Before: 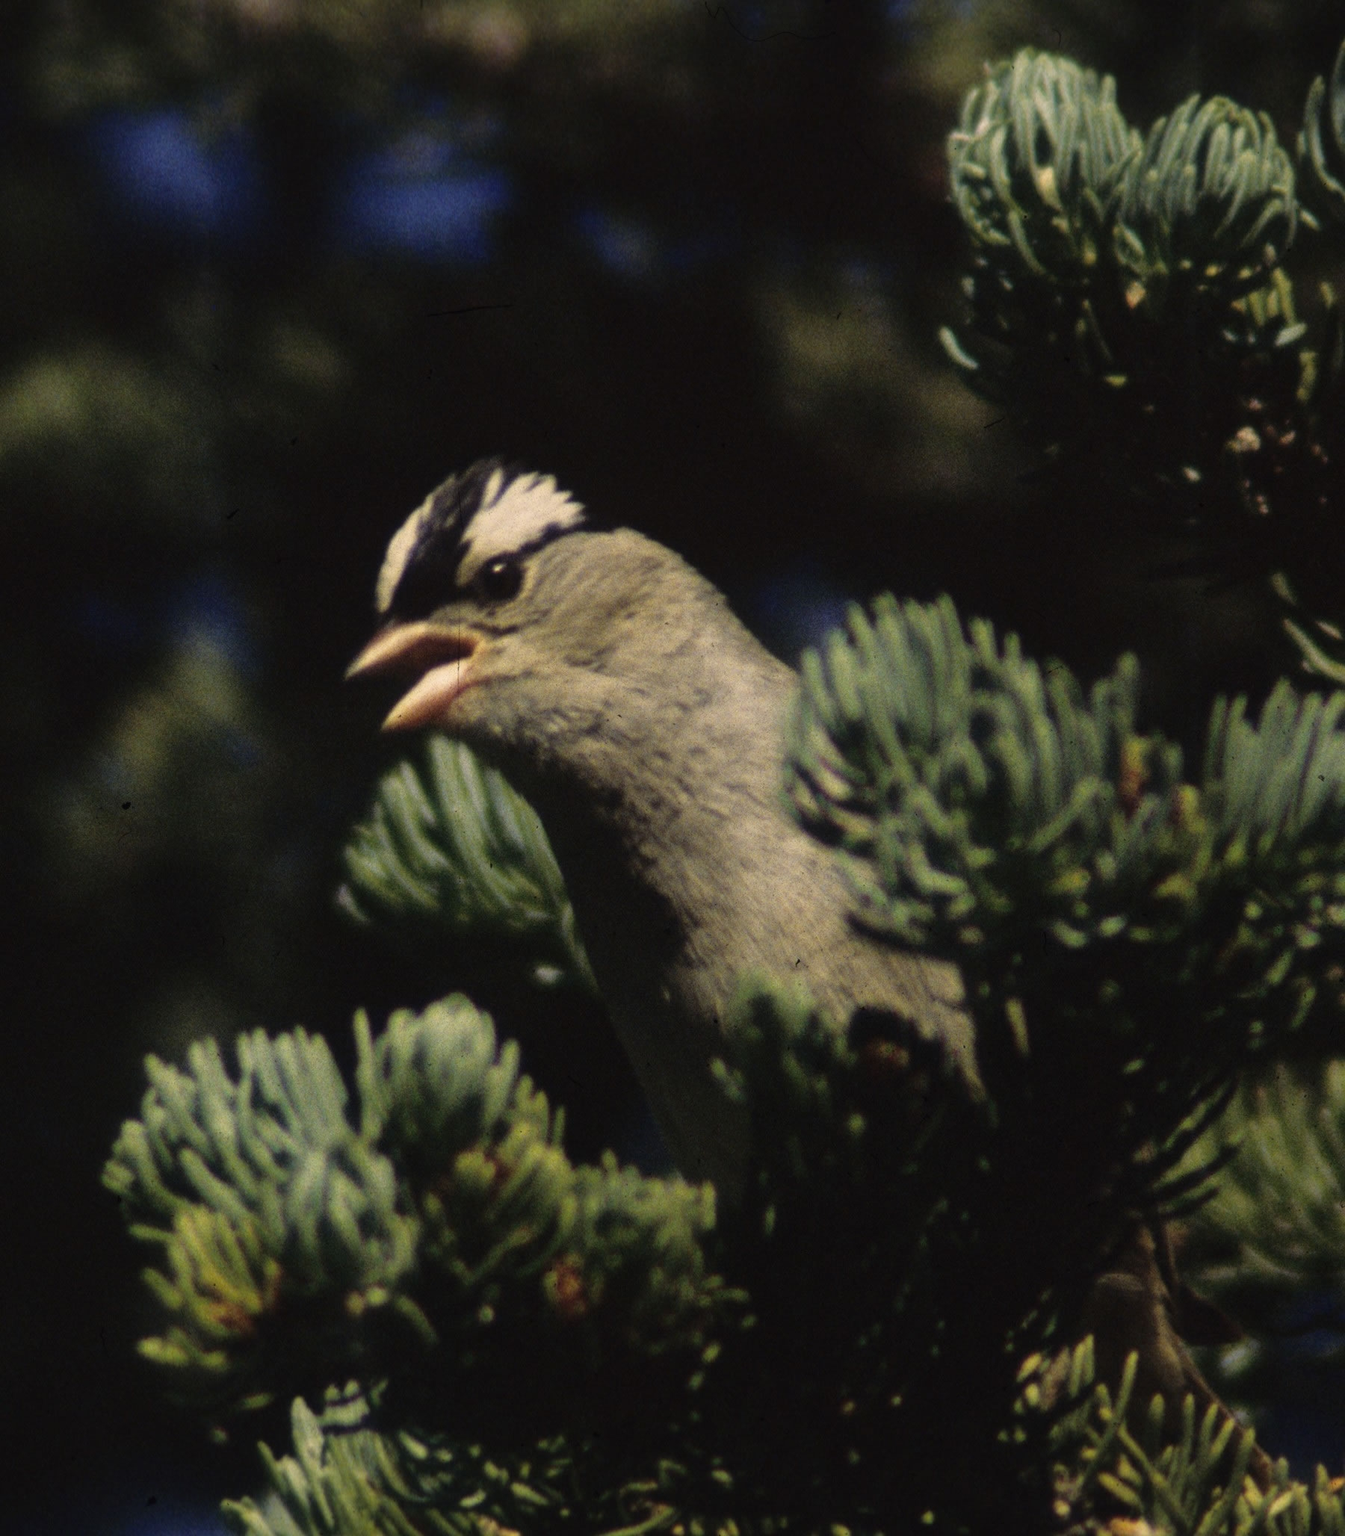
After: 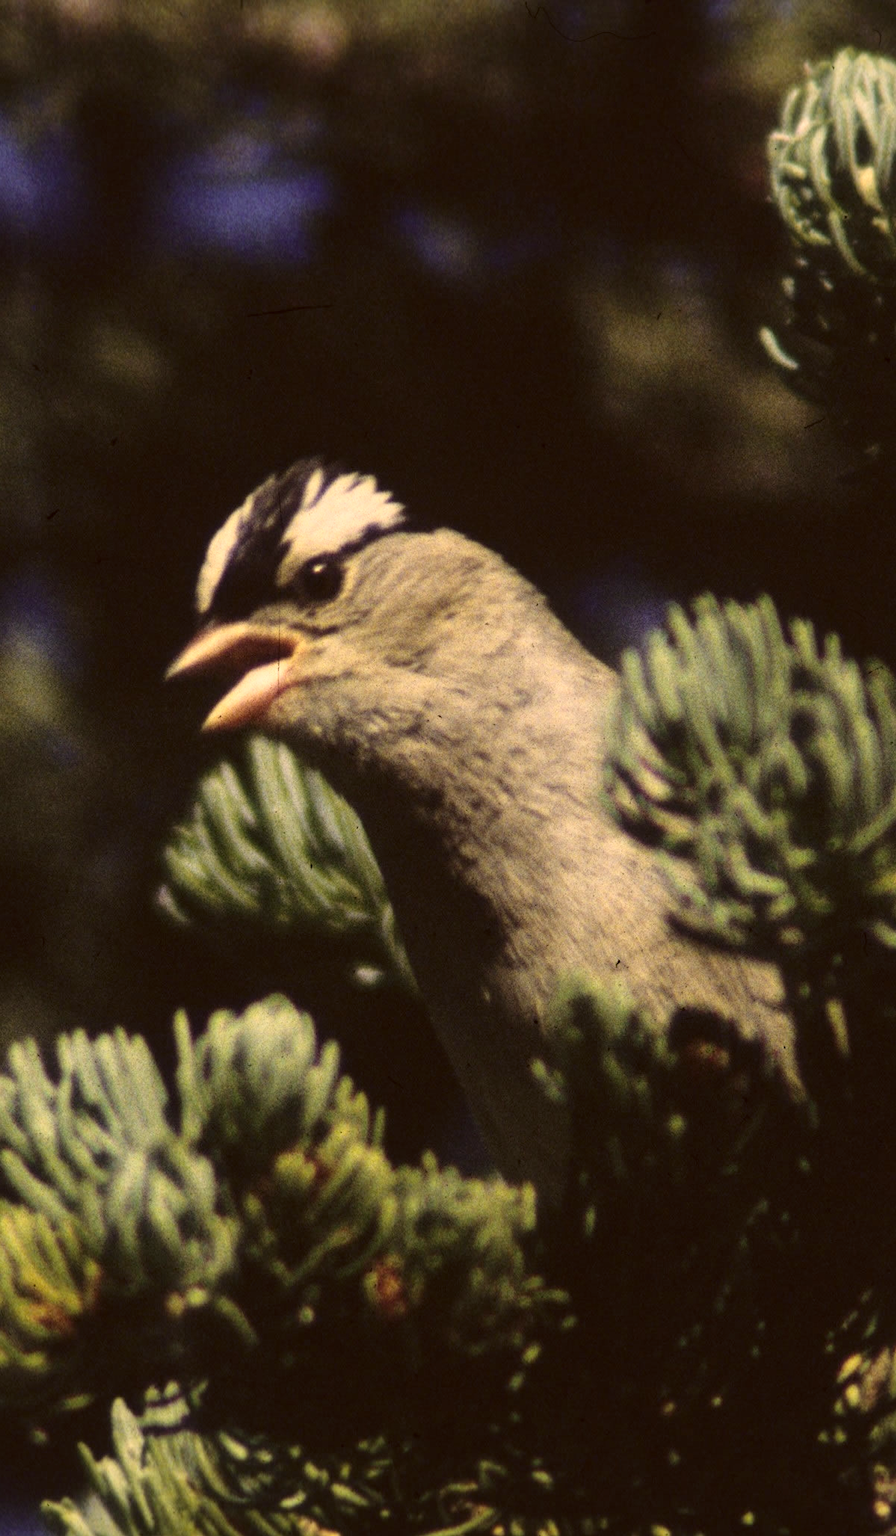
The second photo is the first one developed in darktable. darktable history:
local contrast: highlights 100%, shadows 100%, detail 120%, midtone range 0.2
contrast brightness saturation: contrast 0.2, brightness 0.16, saturation 0.22
color correction: highlights a* 6.27, highlights b* 8.19, shadows a* 5.94, shadows b* 7.23, saturation 0.9
exposure: exposure 0.128 EV, compensate highlight preservation false
crop and rotate: left 13.409%, right 19.924%
